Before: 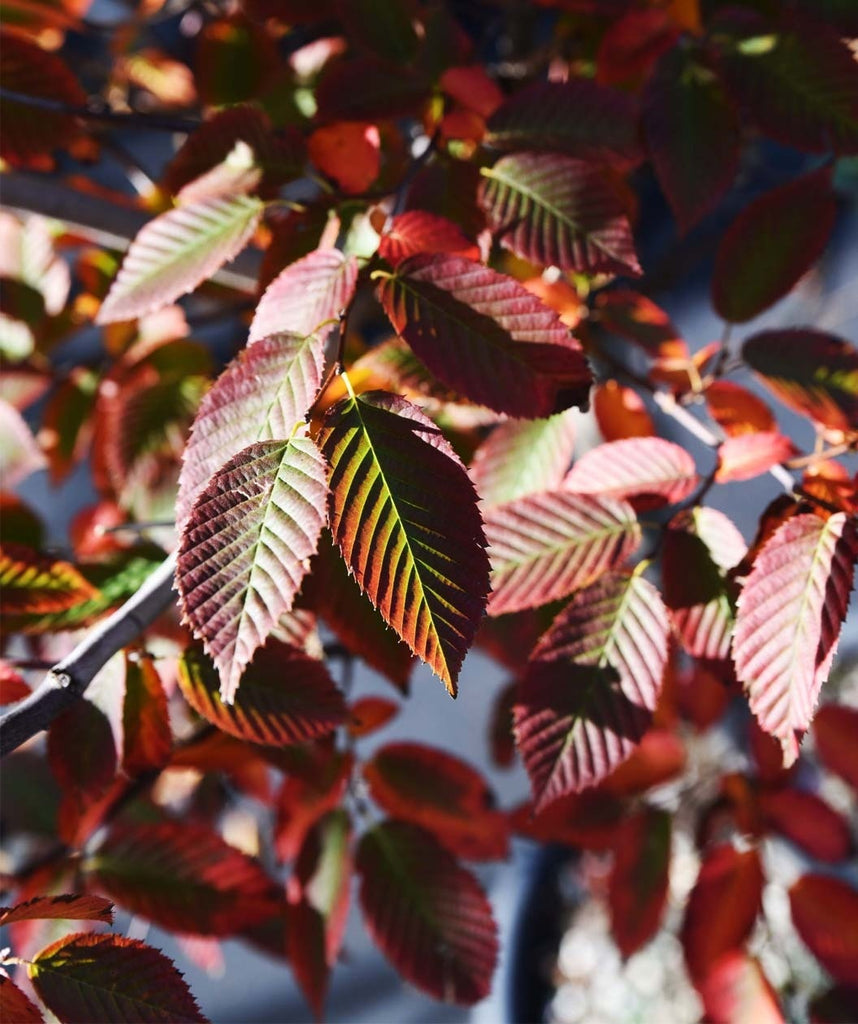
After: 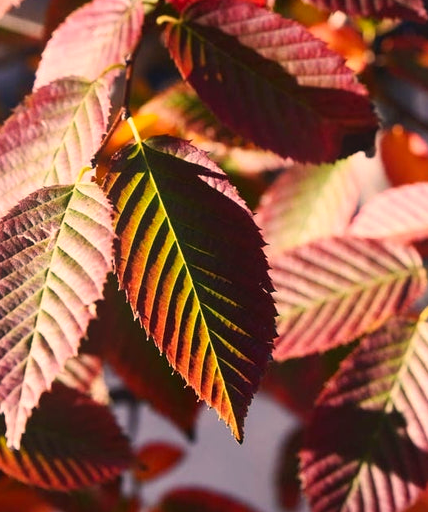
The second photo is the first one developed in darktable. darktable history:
color zones: curves: ch0 [(0, 0.5) (0.143, 0.5) (0.286, 0.5) (0.429, 0.5) (0.571, 0.5) (0.714, 0.476) (0.857, 0.5) (1, 0.5)]; ch2 [(0, 0.5) (0.143, 0.5) (0.286, 0.5) (0.429, 0.5) (0.571, 0.5) (0.714, 0.487) (0.857, 0.5) (1, 0.5)]
color correction: highlights a* 17.88, highlights b* 18.79
bloom: size 15%, threshold 97%, strength 7%
crop: left 25%, top 25%, right 25%, bottom 25%
white balance: emerald 1
